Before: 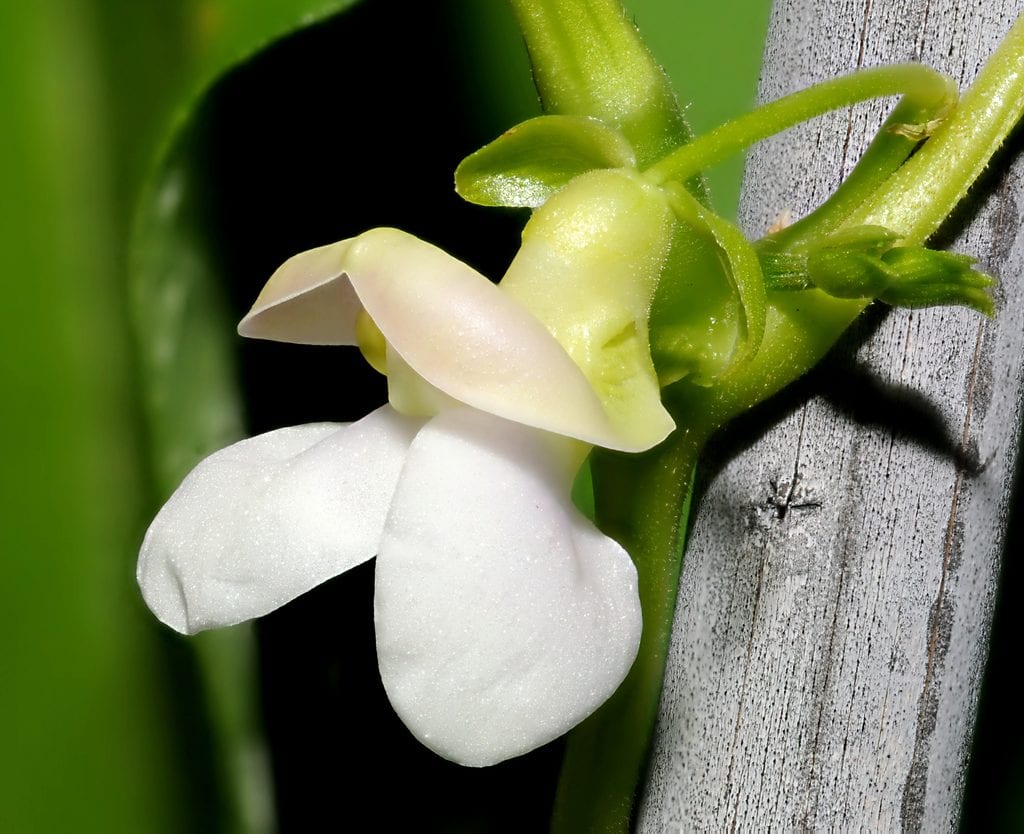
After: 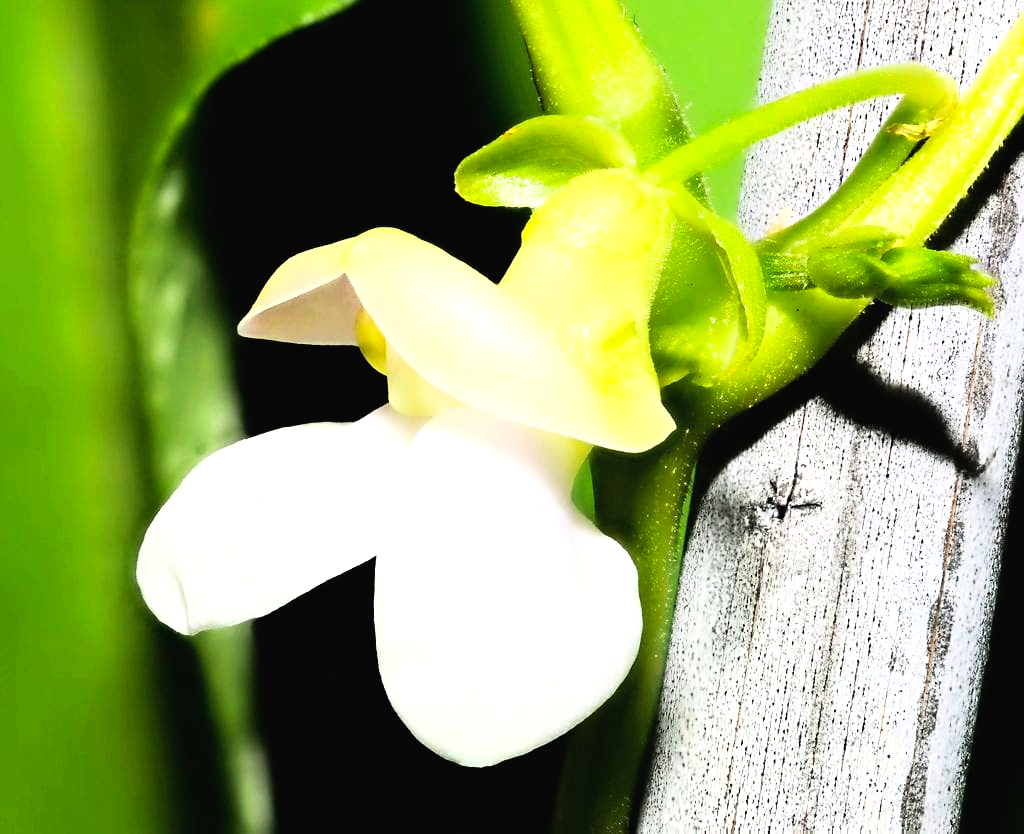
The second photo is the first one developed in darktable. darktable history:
rgb curve: curves: ch0 [(0, 0) (0.21, 0.15) (0.24, 0.21) (0.5, 0.75) (0.75, 0.96) (0.89, 0.99) (1, 1)]; ch1 [(0, 0.02) (0.21, 0.13) (0.25, 0.2) (0.5, 0.67) (0.75, 0.9) (0.89, 0.97) (1, 1)]; ch2 [(0, 0.02) (0.21, 0.13) (0.25, 0.2) (0.5, 0.67) (0.75, 0.9) (0.89, 0.97) (1, 1)], compensate middle gray true
lowpass: radius 0.1, contrast 0.85, saturation 1.1, unbound 0
levels: levels [0, 0.476, 0.951]
